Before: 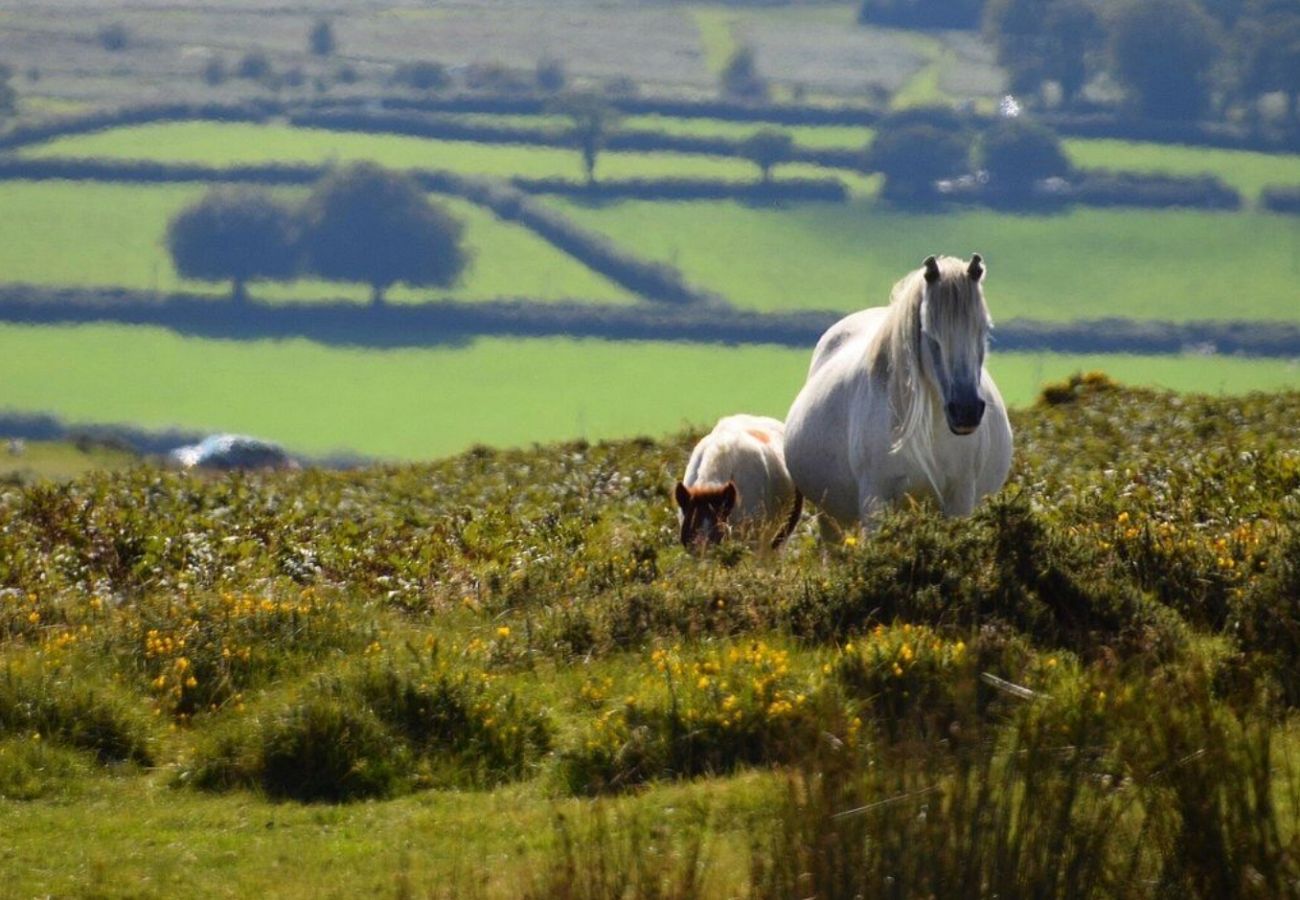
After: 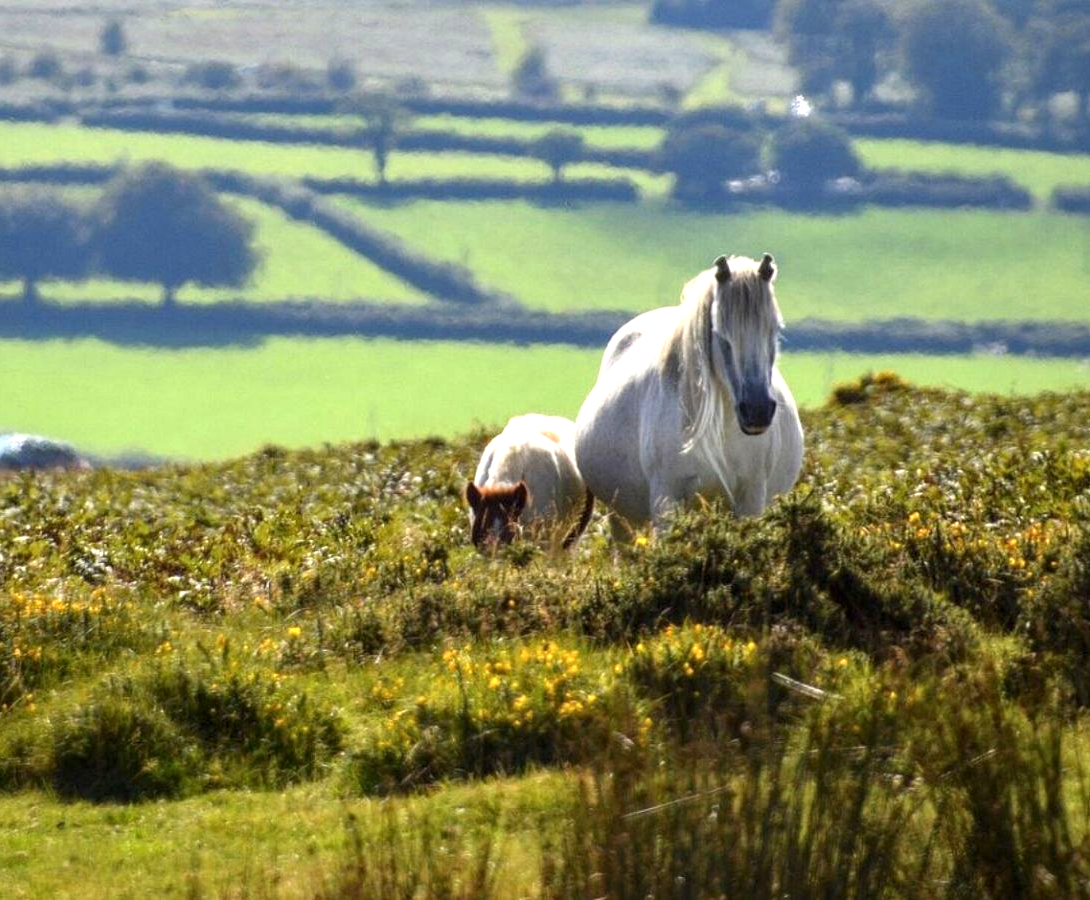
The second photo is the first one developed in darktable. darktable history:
exposure: exposure 0.663 EV, compensate exposure bias true, compensate highlight preservation false
local contrast: on, module defaults
crop: left 16.109%
